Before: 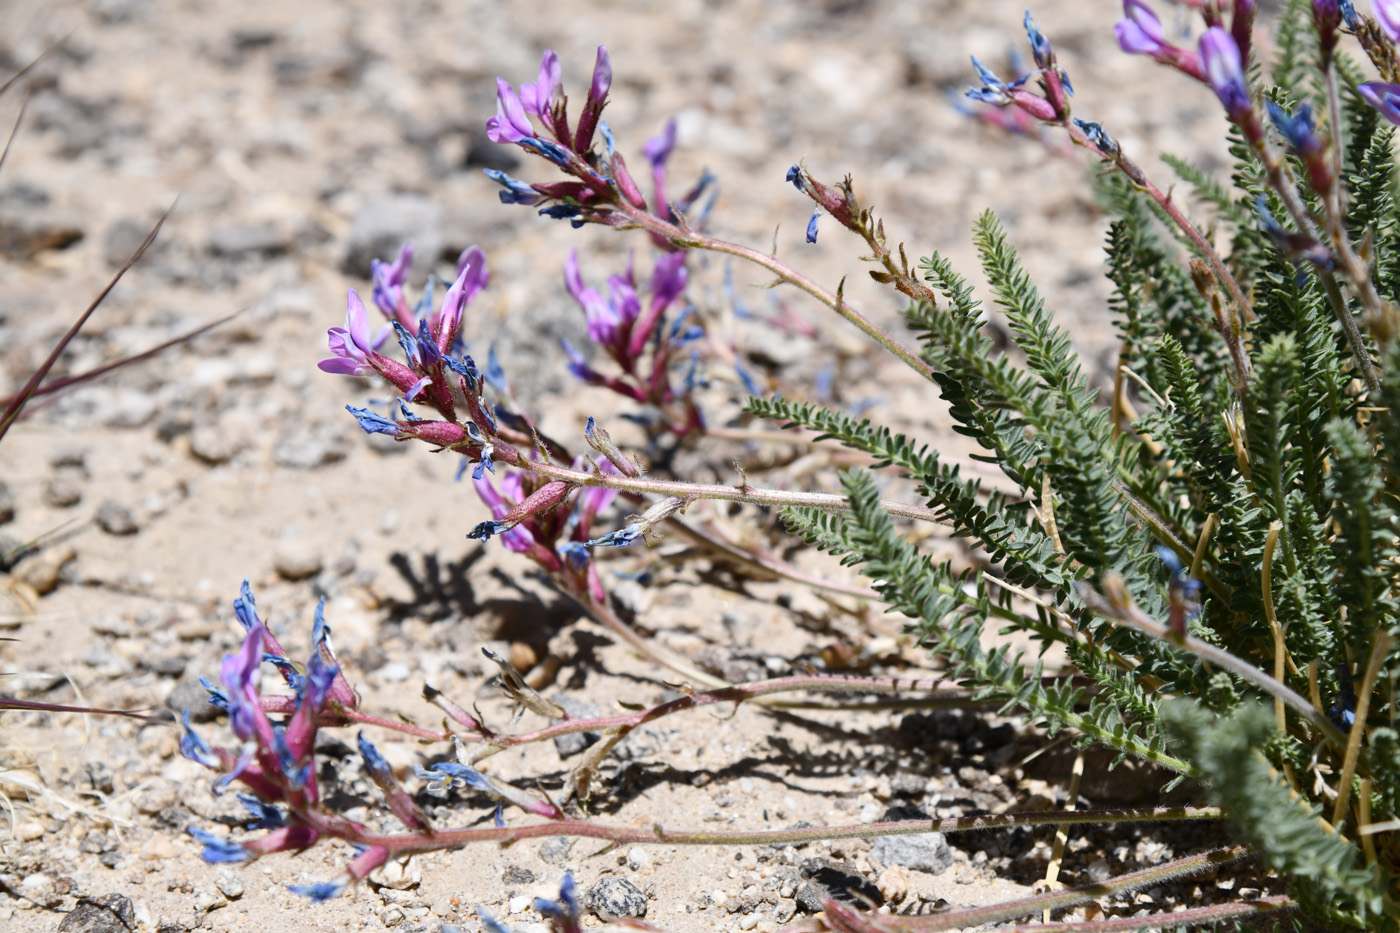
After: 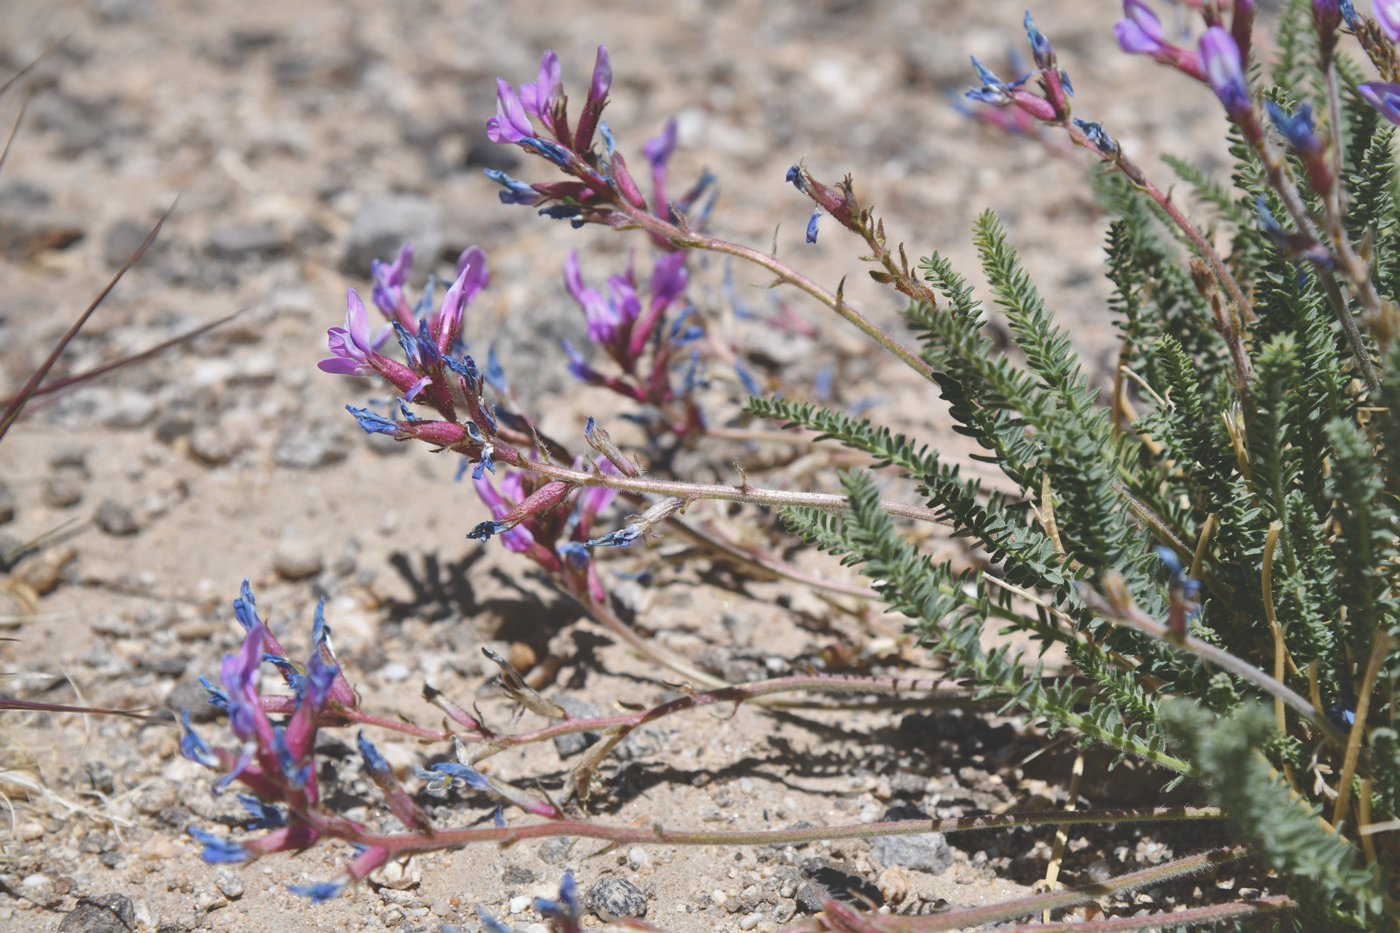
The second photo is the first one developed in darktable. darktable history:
exposure: black level correction -0.021, exposure -0.032 EV, compensate highlight preservation false
shadows and highlights: shadows 39.57, highlights -59.72
